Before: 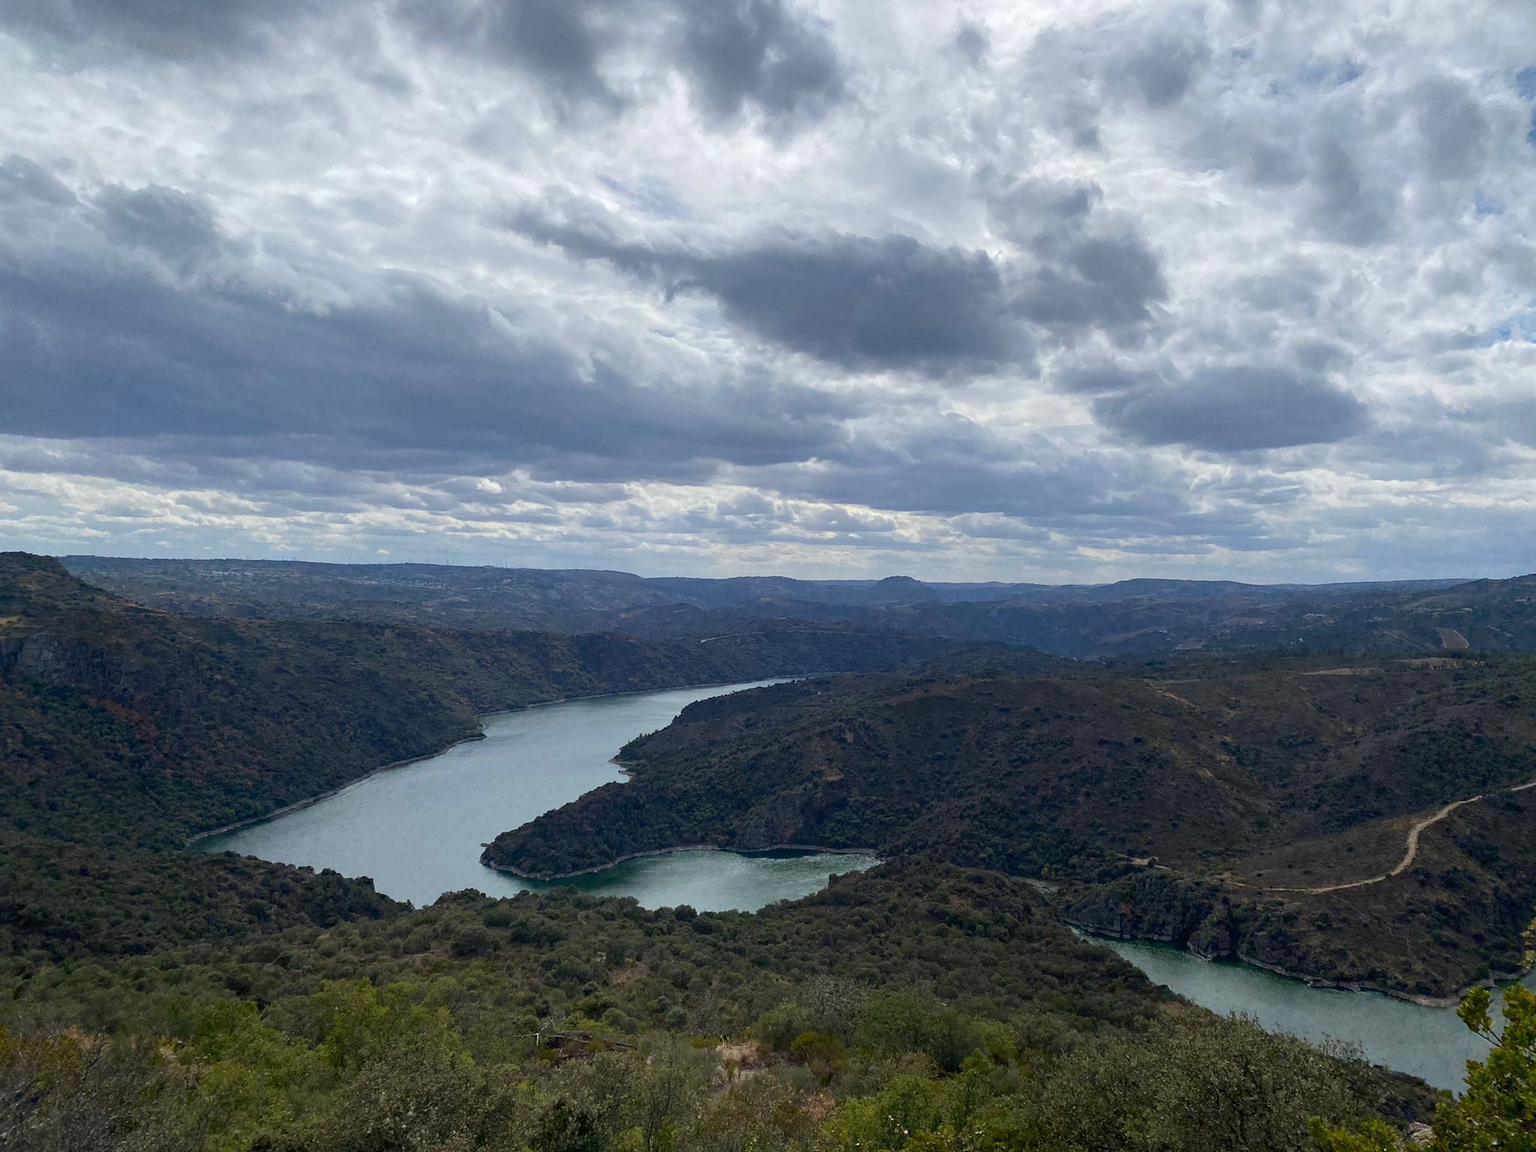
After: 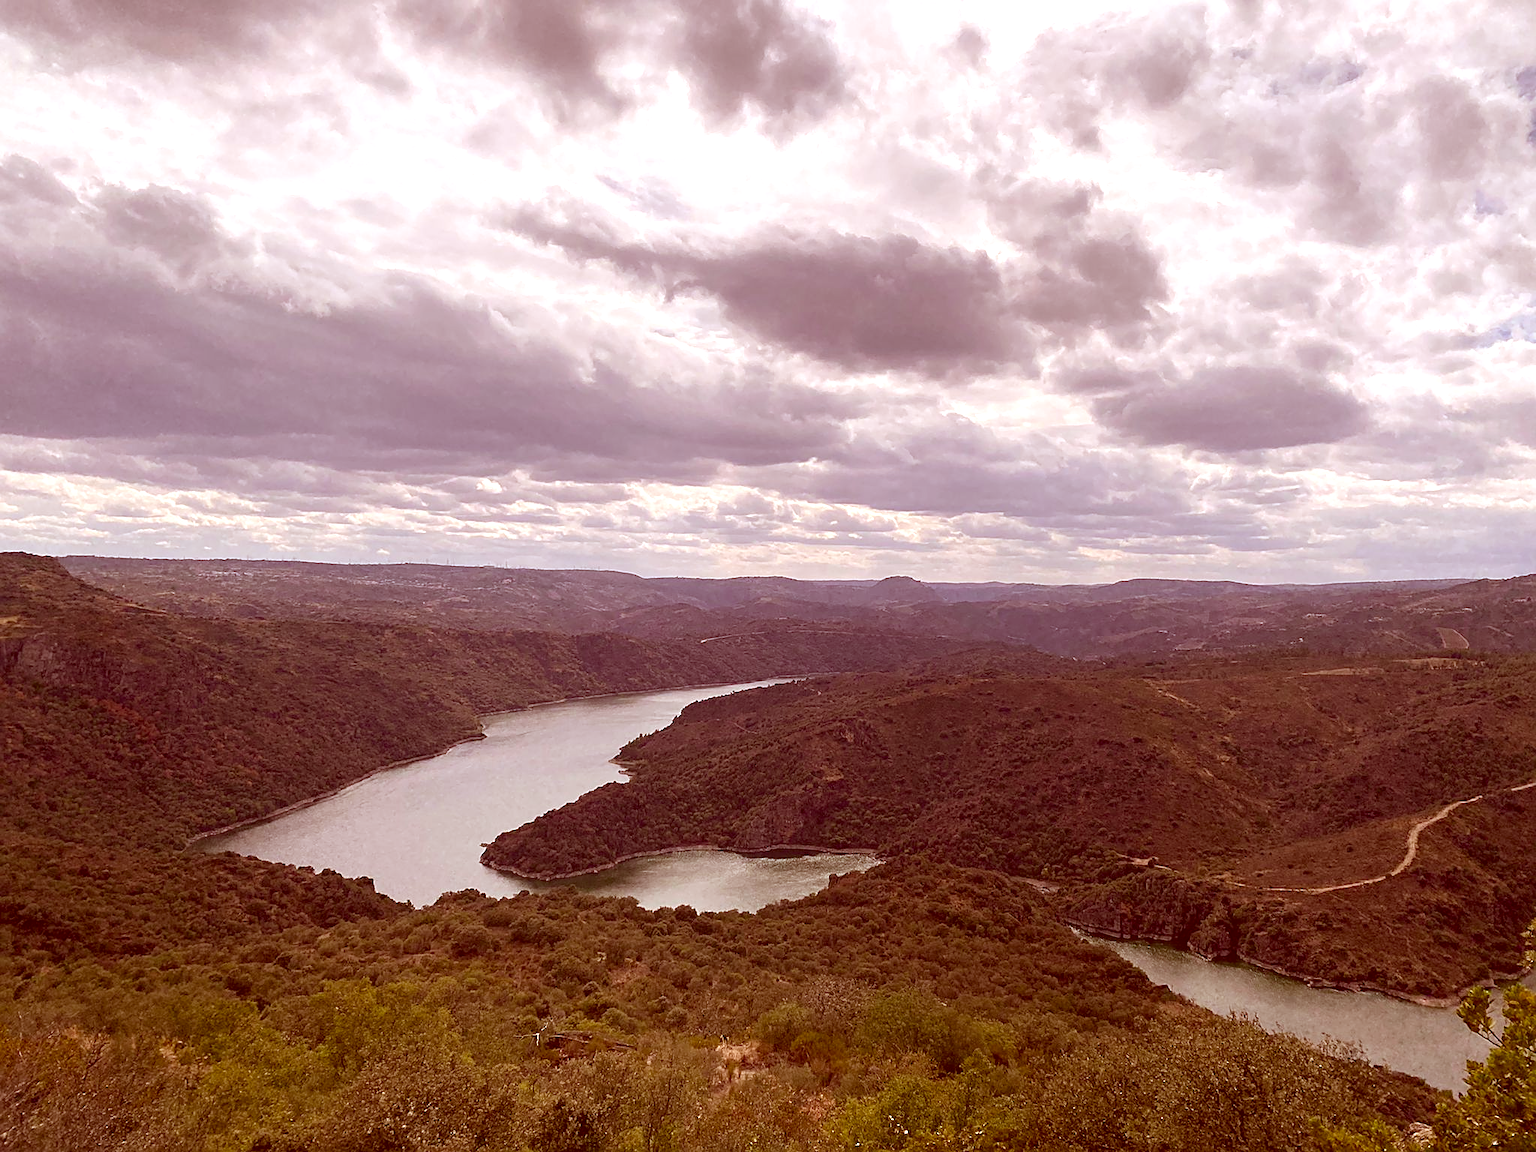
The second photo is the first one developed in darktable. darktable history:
color correction: highlights a* 9.29, highlights b* 8.71, shadows a* 40, shadows b* 39.79, saturation 0.82
exposure: black level correction 0, exposure 1.001 EV, compensate exposure bias true, compensate highlight preservation false
local contrast: mode bilateral grid, contrast 100, coarseness 100, detail 91%, midtone range 0.2
sharpen: on, module defaults
shadows and highlights: radius 122.5, shadows 21.56, white point adjustment -9.58, highlights -13.4, soften with gaussian
contrast brightness saturation: contrast 0.046
